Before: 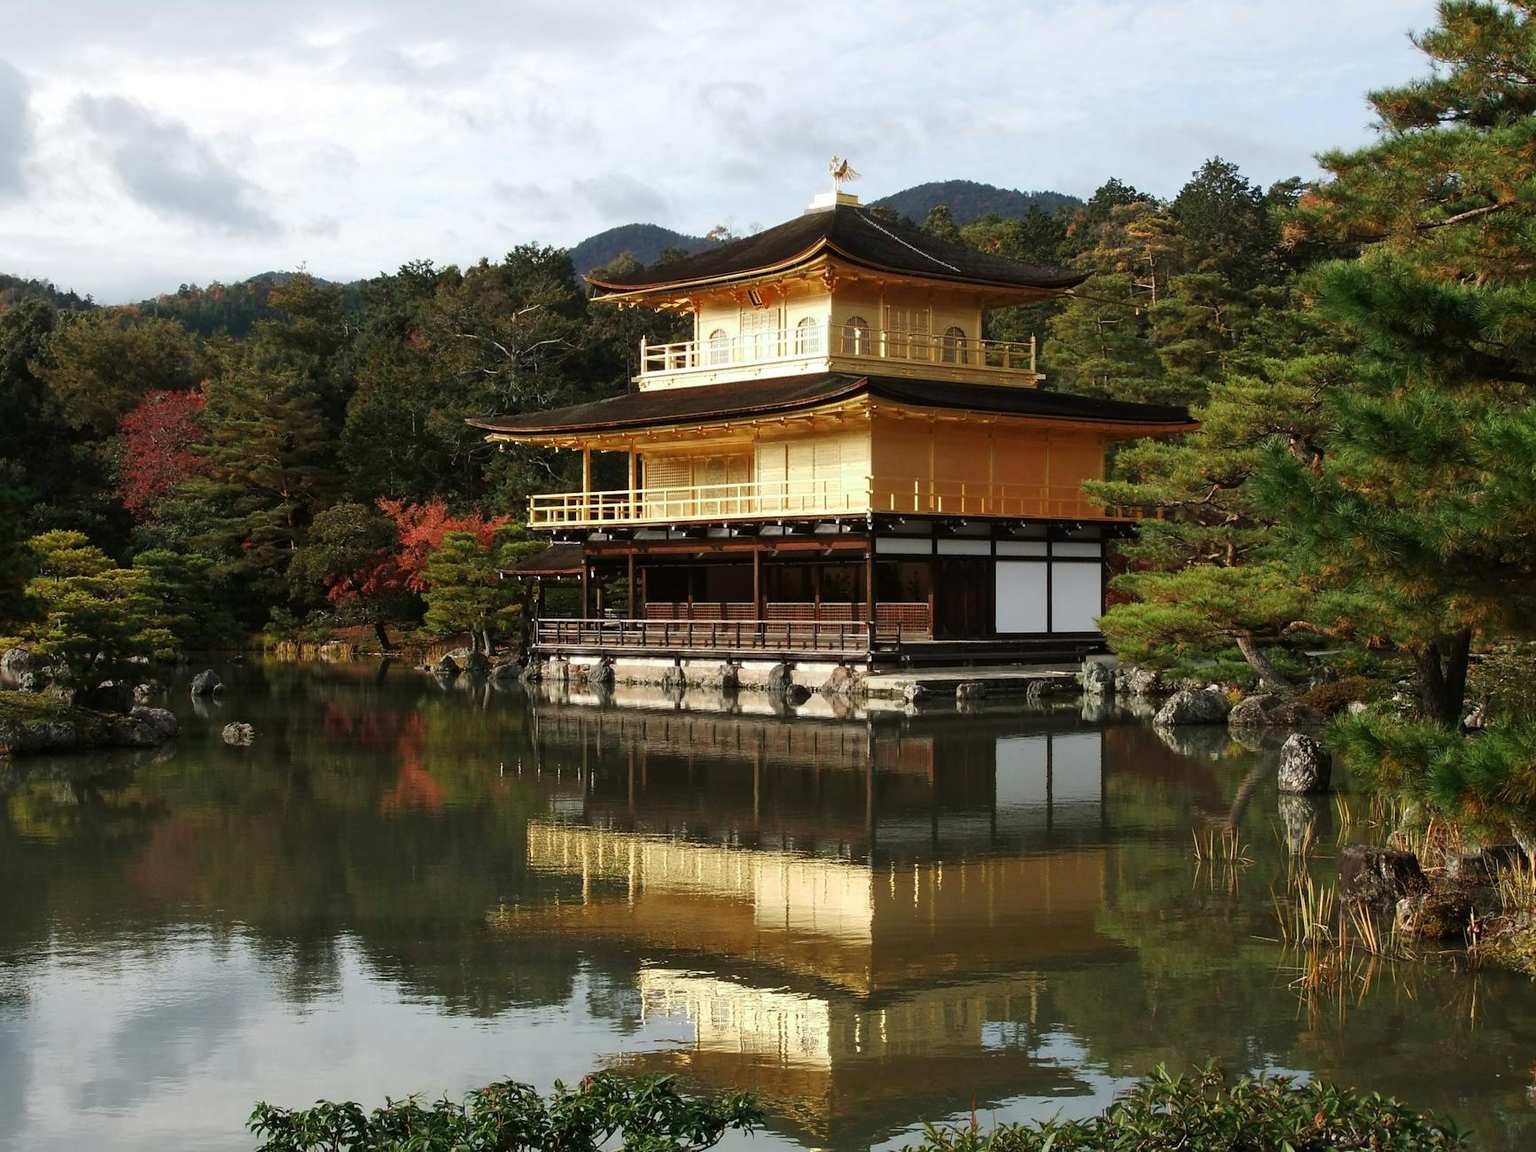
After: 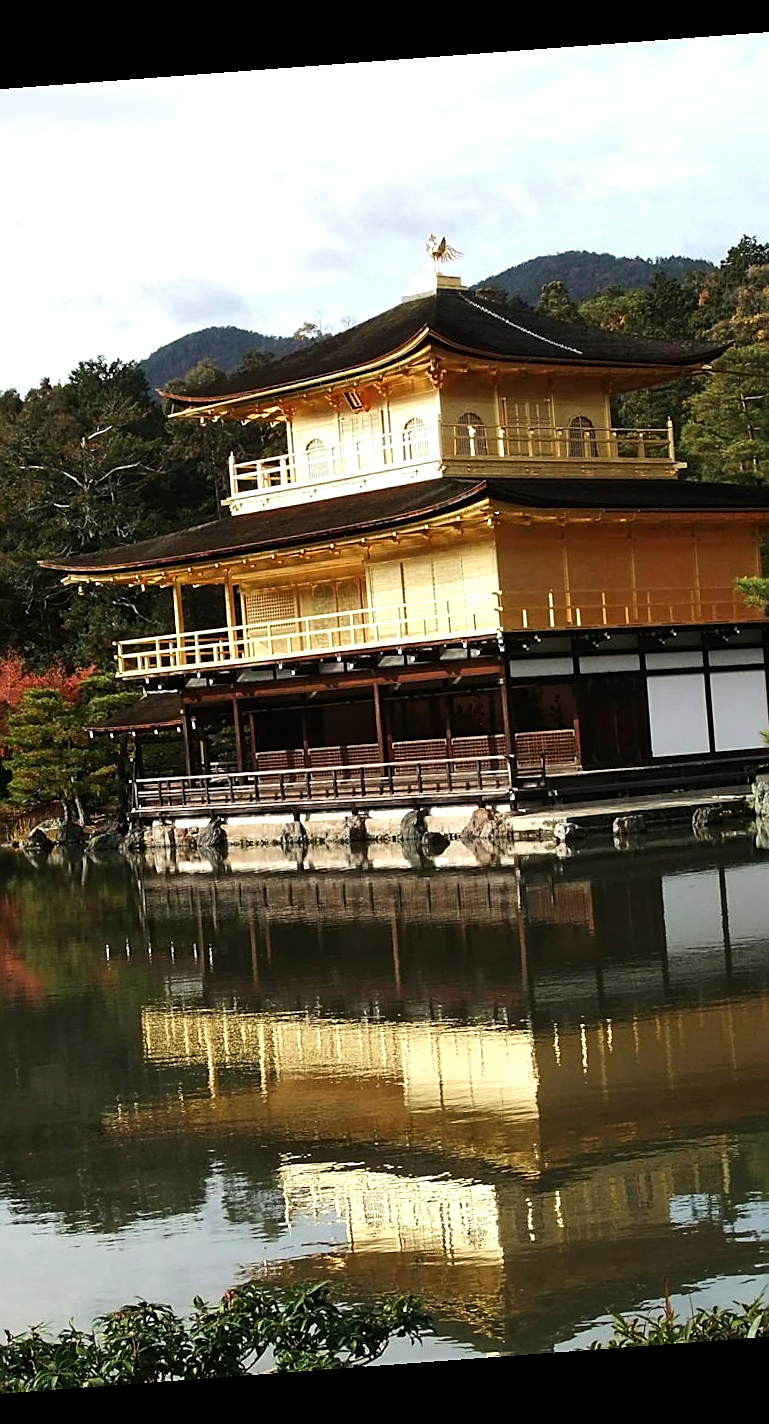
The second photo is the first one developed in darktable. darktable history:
crop: left 28.583%, right 29.231%
rotate and perspective: rotation -4.25°, automatic cropping off
sharpen: on, module defaults
tone equalizer: -8 EV -0.417 EV, -7 EV -0.389 EV, -6 EV -0.333 EV, -5 EV -0.222 EV, -3 EV 0.222 EV, -2 EV 0.333 EV, -1 EV 0.389 EV, +0 EV 0.417 EV, edges refinement/feathering 500, mask exposure compensation -1.57 EV, preserve details no
